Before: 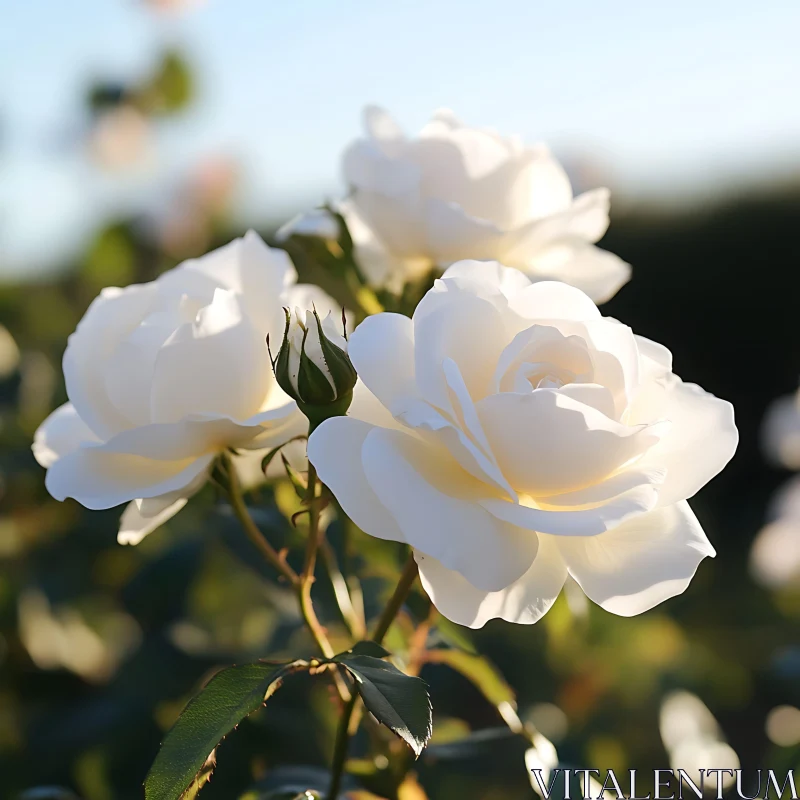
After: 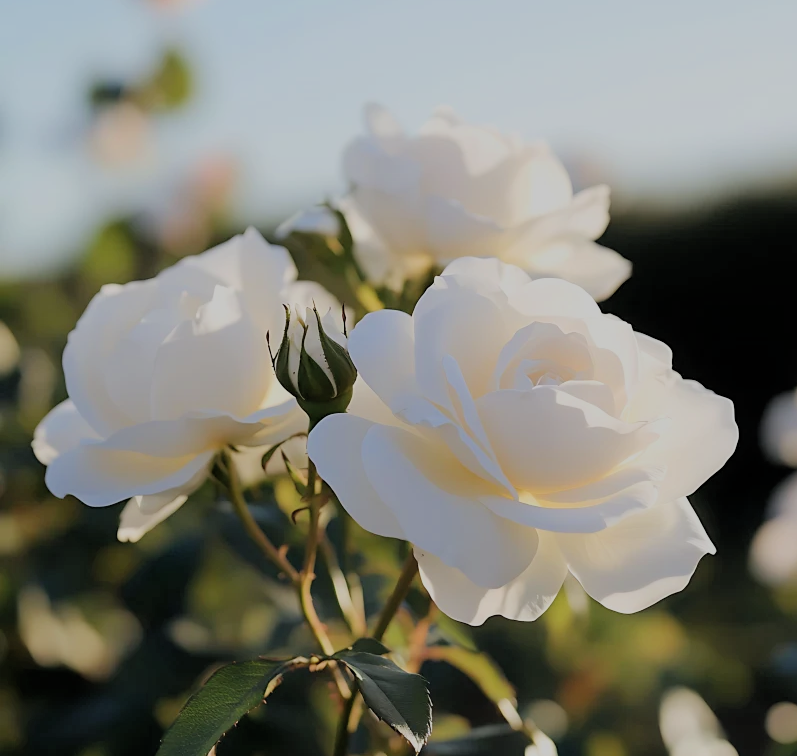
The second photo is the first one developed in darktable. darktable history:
filmic rgb: black relative exposure -8.79 EV, white relative exposure 4.98 EV, threshold 3 EV, target black luminance 0%, hardness 3.77, latitude 66.33%, contrast 0.822, shadows ↔ highlights balance 20%, color science v5 (2021), contrast in shadows safe, contrast in highlights safe, enable highlight reconstruction true
contrast brightness saturation: saturation -0.1
crop: top 0.448%, right 0.264%, bottom 5.045%
